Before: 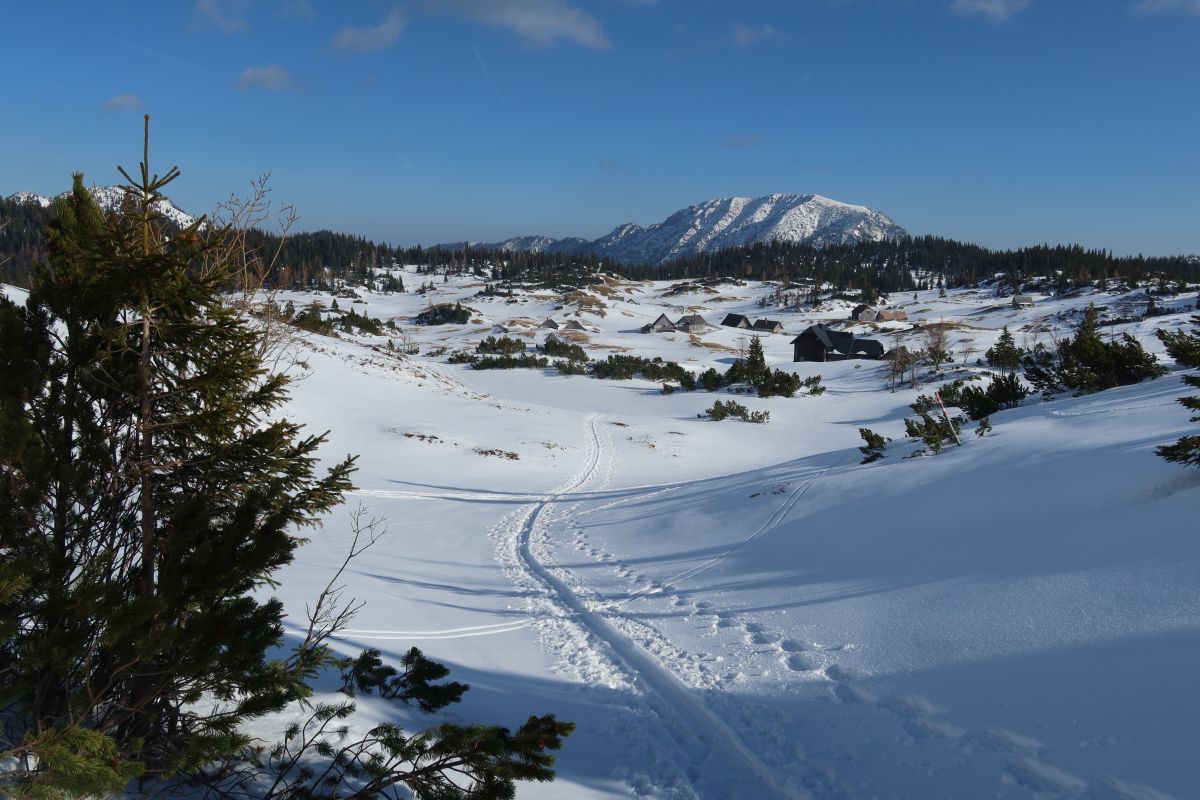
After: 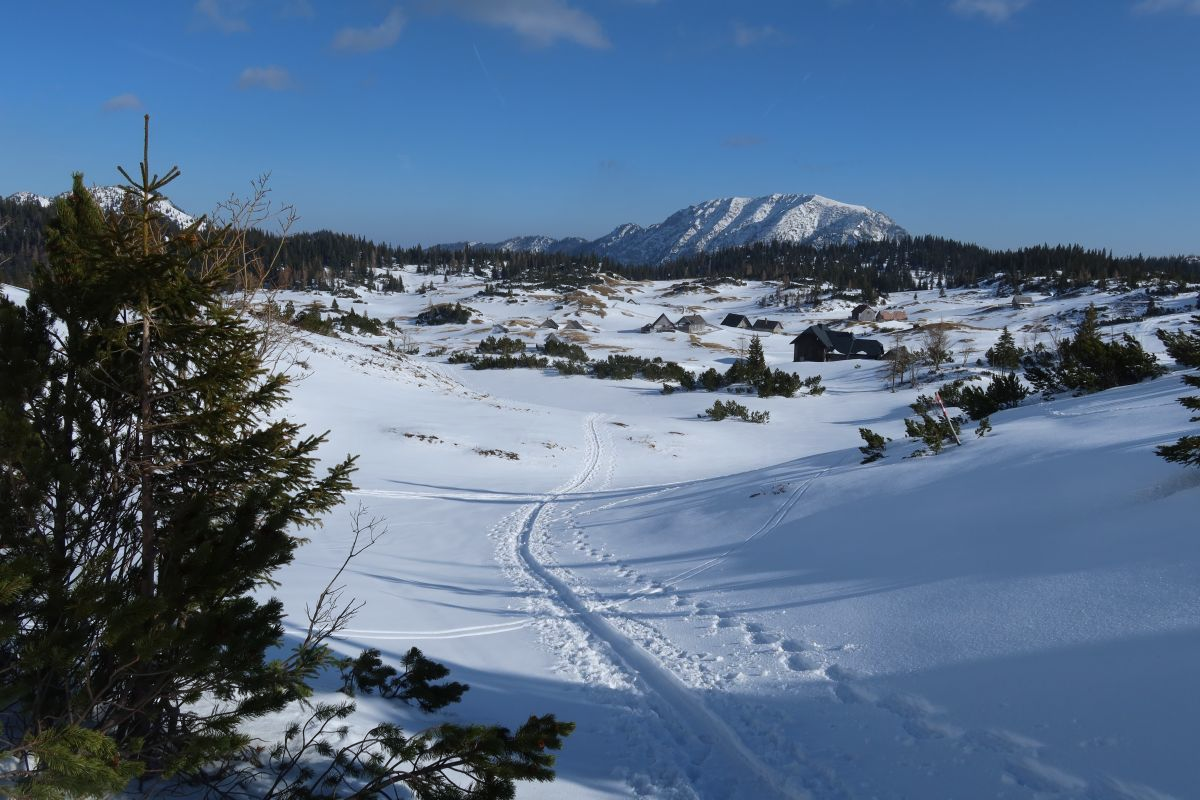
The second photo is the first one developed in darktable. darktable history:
white balance: red 0.976, blue 1.04
